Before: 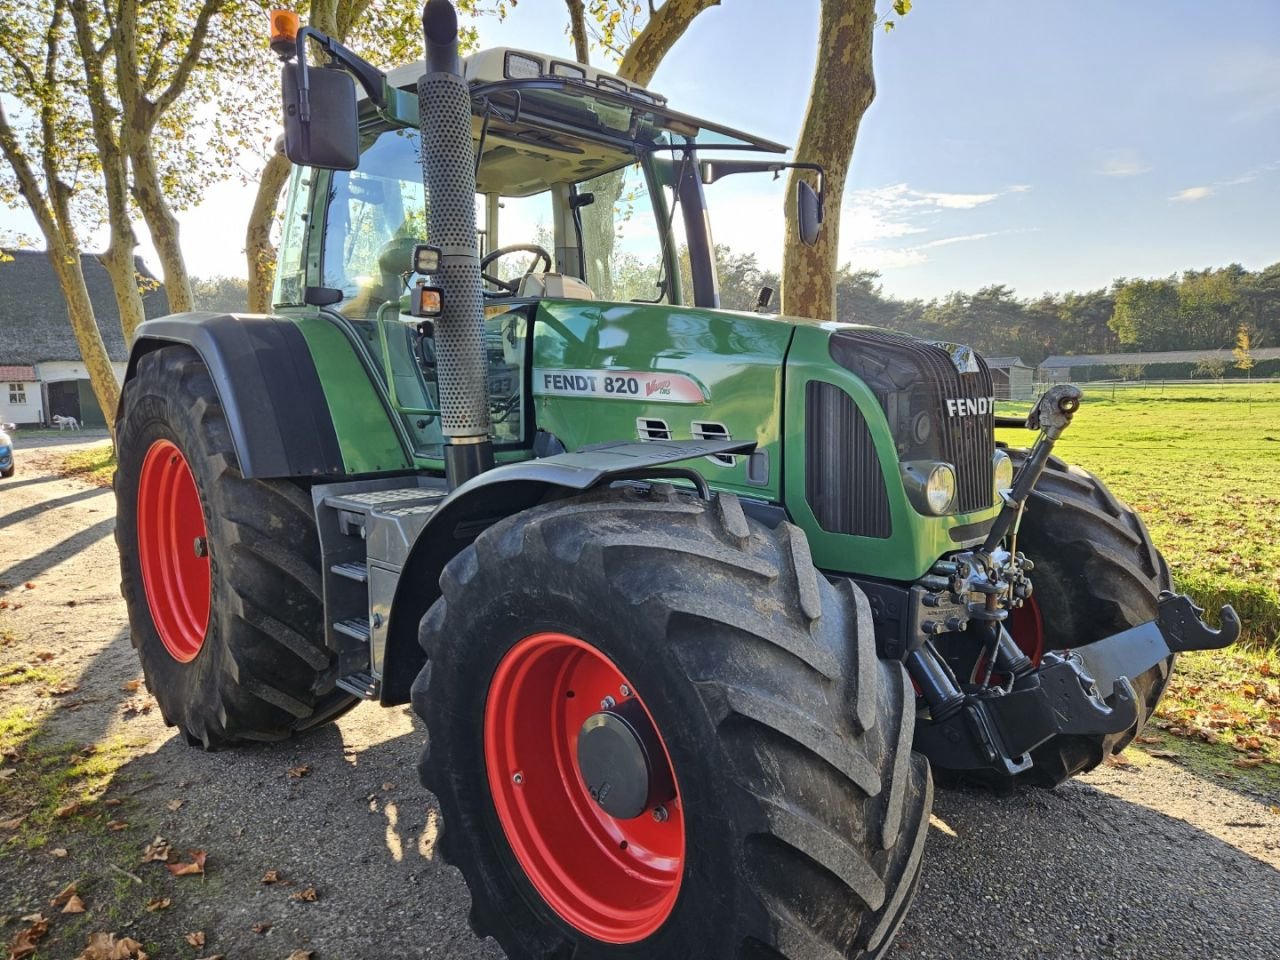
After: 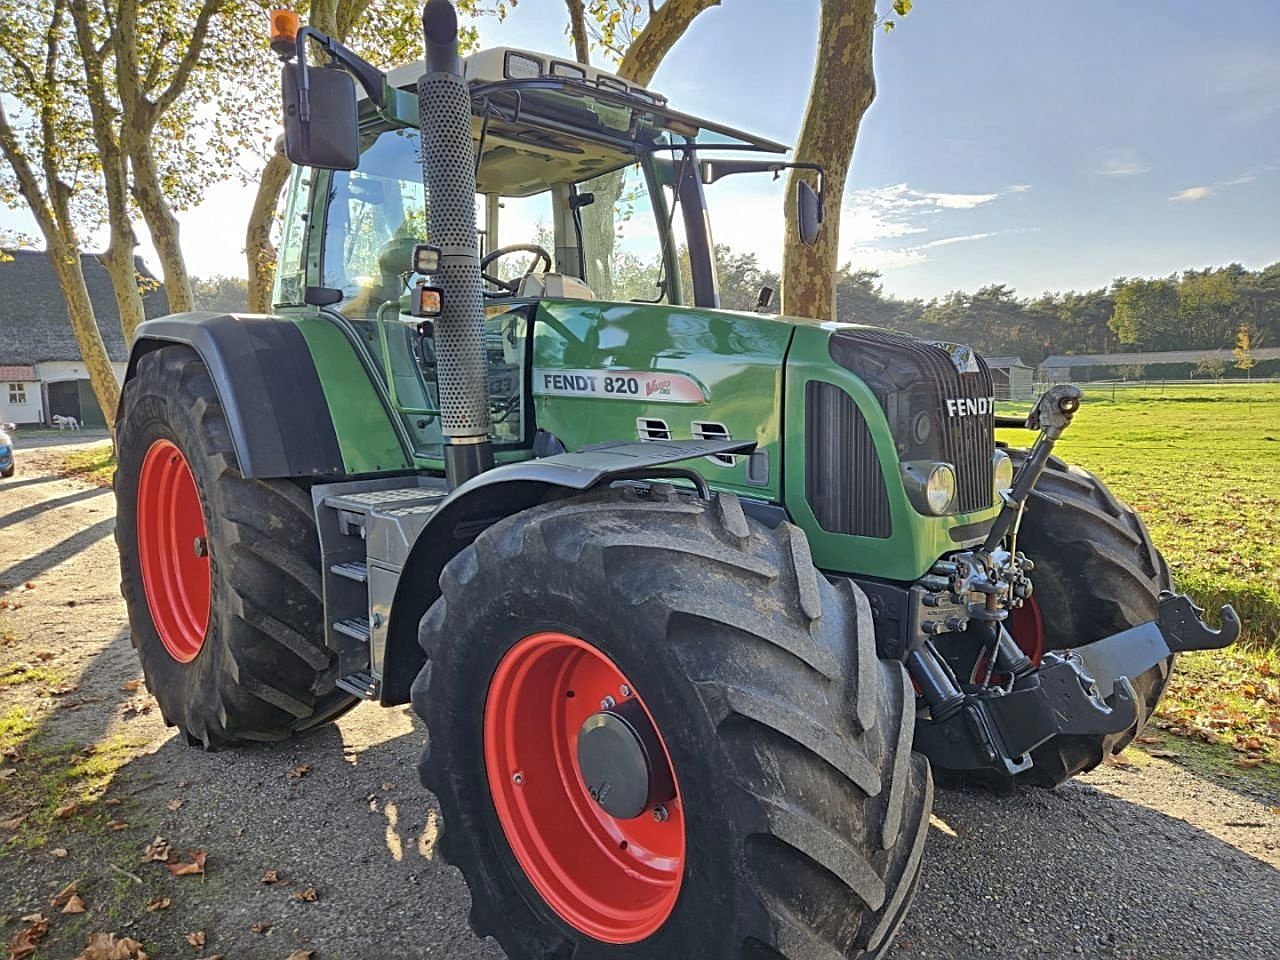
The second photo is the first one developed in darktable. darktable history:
sharpen: on, module defaults
shadows and highlights: on, module defaults
contrast brightness saturation: saturation -0.05
